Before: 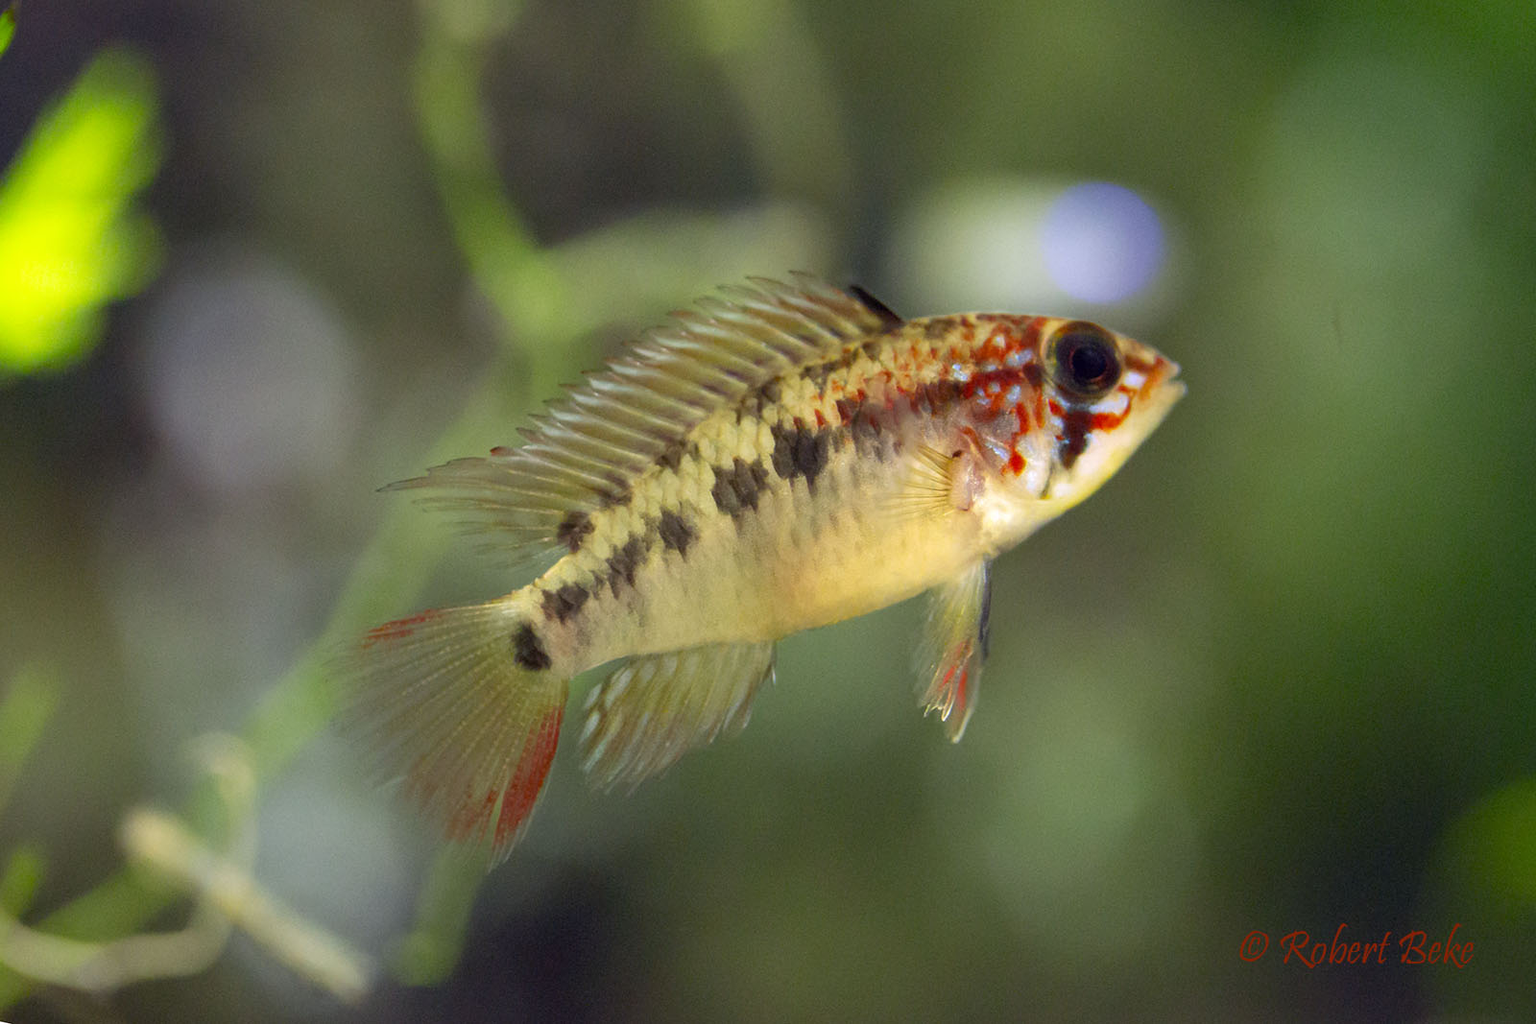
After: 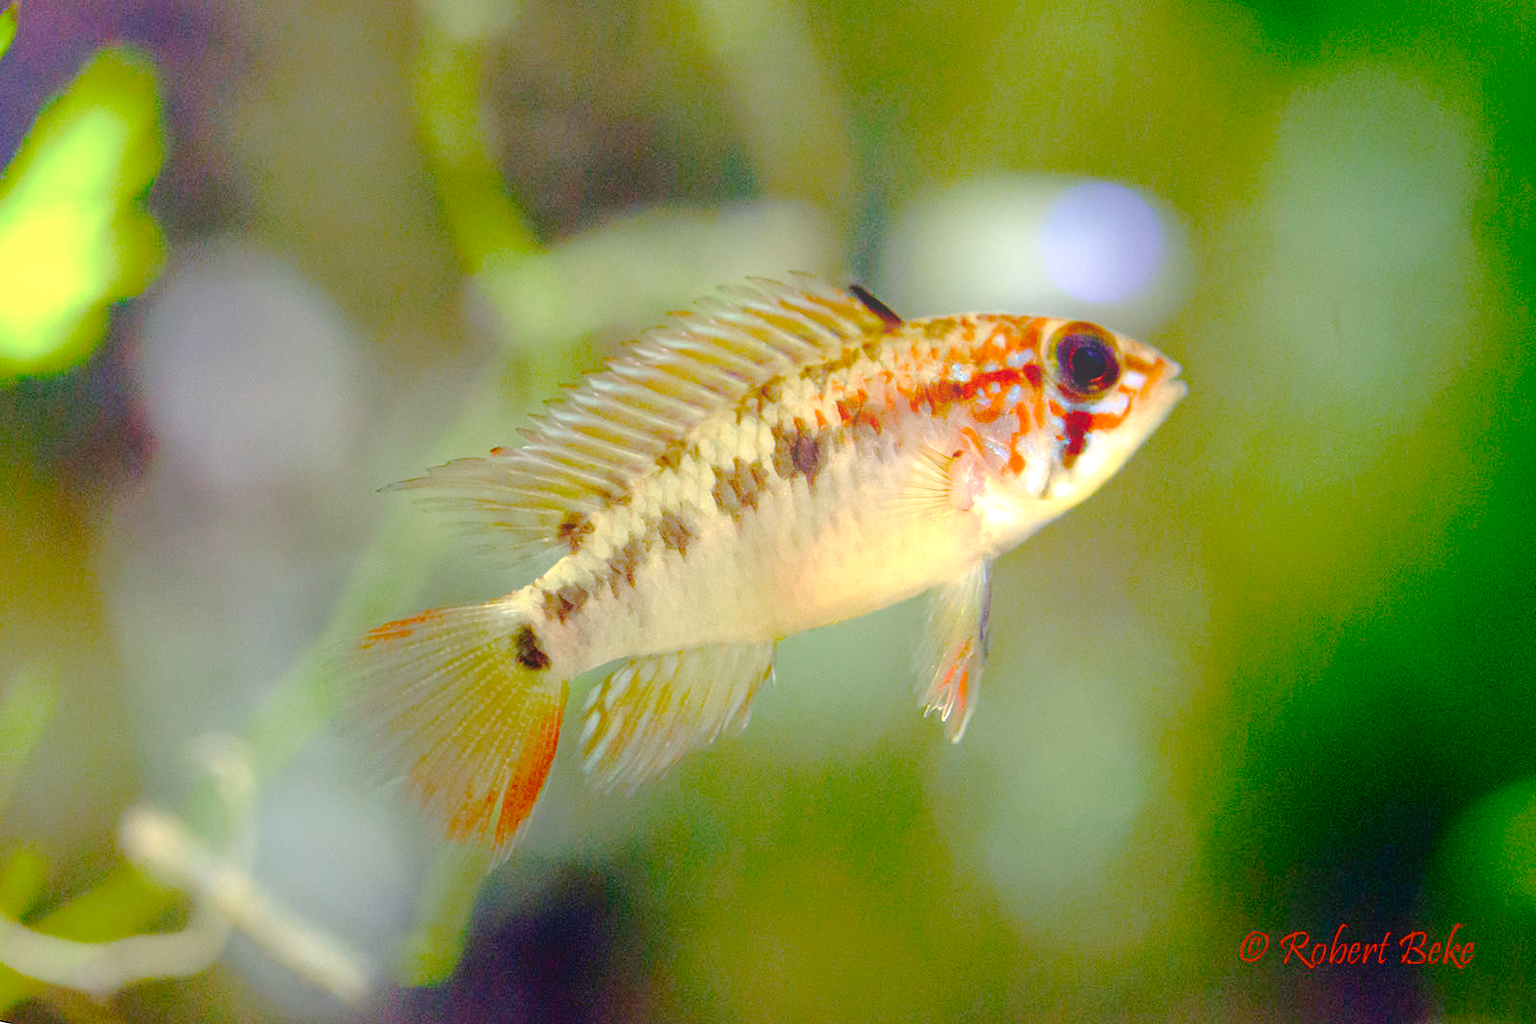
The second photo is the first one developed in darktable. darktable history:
color balance rgb: perceptual saturation grading › global saturation 25%, perceptual saturation grading › highlights -50%, perceptual saturation grading › shadows 30%, perceptual brilliance grading › global brilliance 12%, global vibrance 20%
bloom: size 40%
tone curve: curves: ch0 [(0, 0) (0.003, 0.019) (0.011, 0.019) (0.025, 0.023) (0.044, 0.032) (0.069, 0.046) (0.1, 0.073) (0.136, 0.129) (0.177, 0.207) (0.224, 0.295) (0.277, 0.394) (0.335, 0.48) (0.399, 0.524) (0.468, 0.575) (0.543, 0.628) (0.623, 0.684) (0.709, 0.739) (0.801, 0.808) (0.898, 0.9) (1, 1)], preserve colors none
